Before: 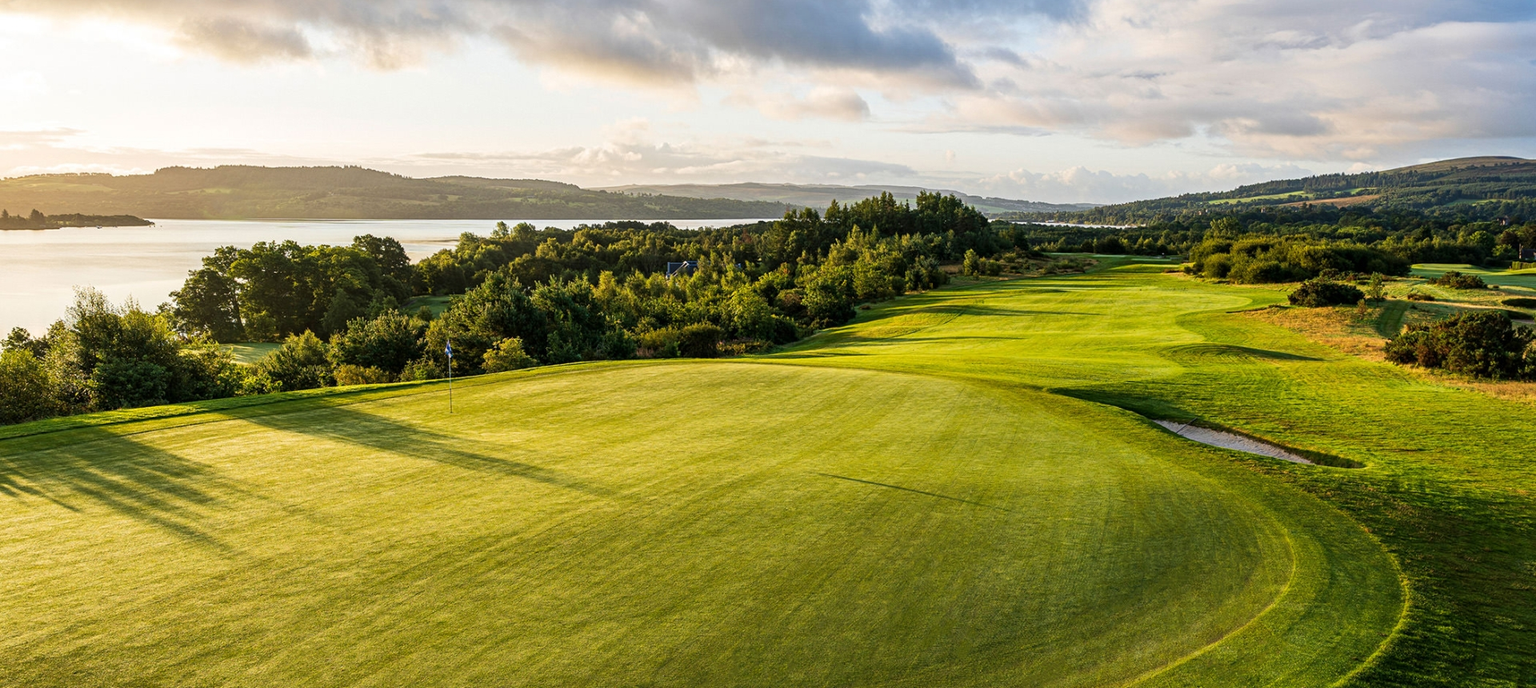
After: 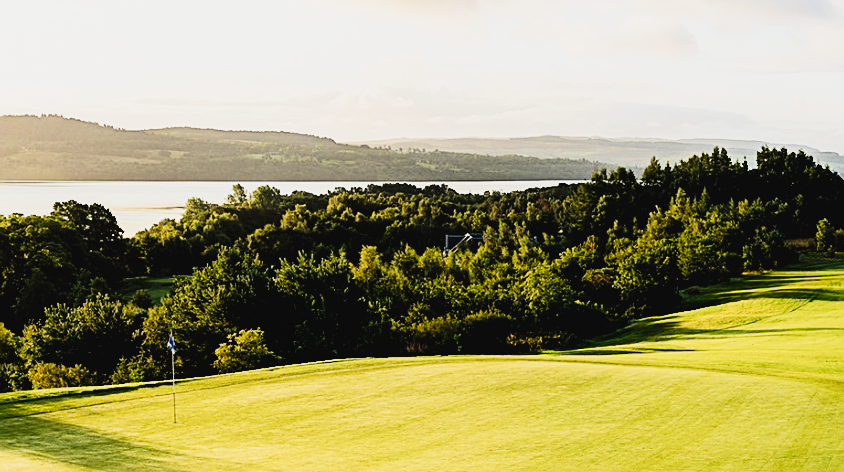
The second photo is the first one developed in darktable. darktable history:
filmic rgb: black relative exposure -7.5 EV, white relative exposure 4.99 EV, hardness 3.34, contrast 1.296, color science v4 (2020)
tone curve: curves: ch0 [(0.003, 0.032) (0.037, 0.037) (0.142, 0.117) (0.279, 0.311) (0.405, 0.49) (0.526, 0.651) (0.722, 0.857) (0.875, 0.946) (1, 0.98)]; ch1 [(0, 0) (0.305, 0.325) (0.453, 0.437) (0.482, 0.474) (0.501, 0.498) (0.515, 0.523) (0.559, 0.591) (0.6, 0.643) (0.656, 0.707) (1, 1)]; ch2 [(0, 0) (0.323, 0.277) (0.424, 0.396) (0.479, 0.484) (0.499, 0.502) (0.515, 0.537) (0.573, 0.602) (0.653, 0.675) (0.75, 0.756) (1, 1)], preserve colors none
sharpen: on, module defaults
contrast equalizer: y [[0.6 ×6], [0.55 ×6], [0 ×6], [0 ×6], [0 ×6]], mix -0.986
crop: left 20.295%, top 10.814%, right 35.711%, bottom 34.231%
